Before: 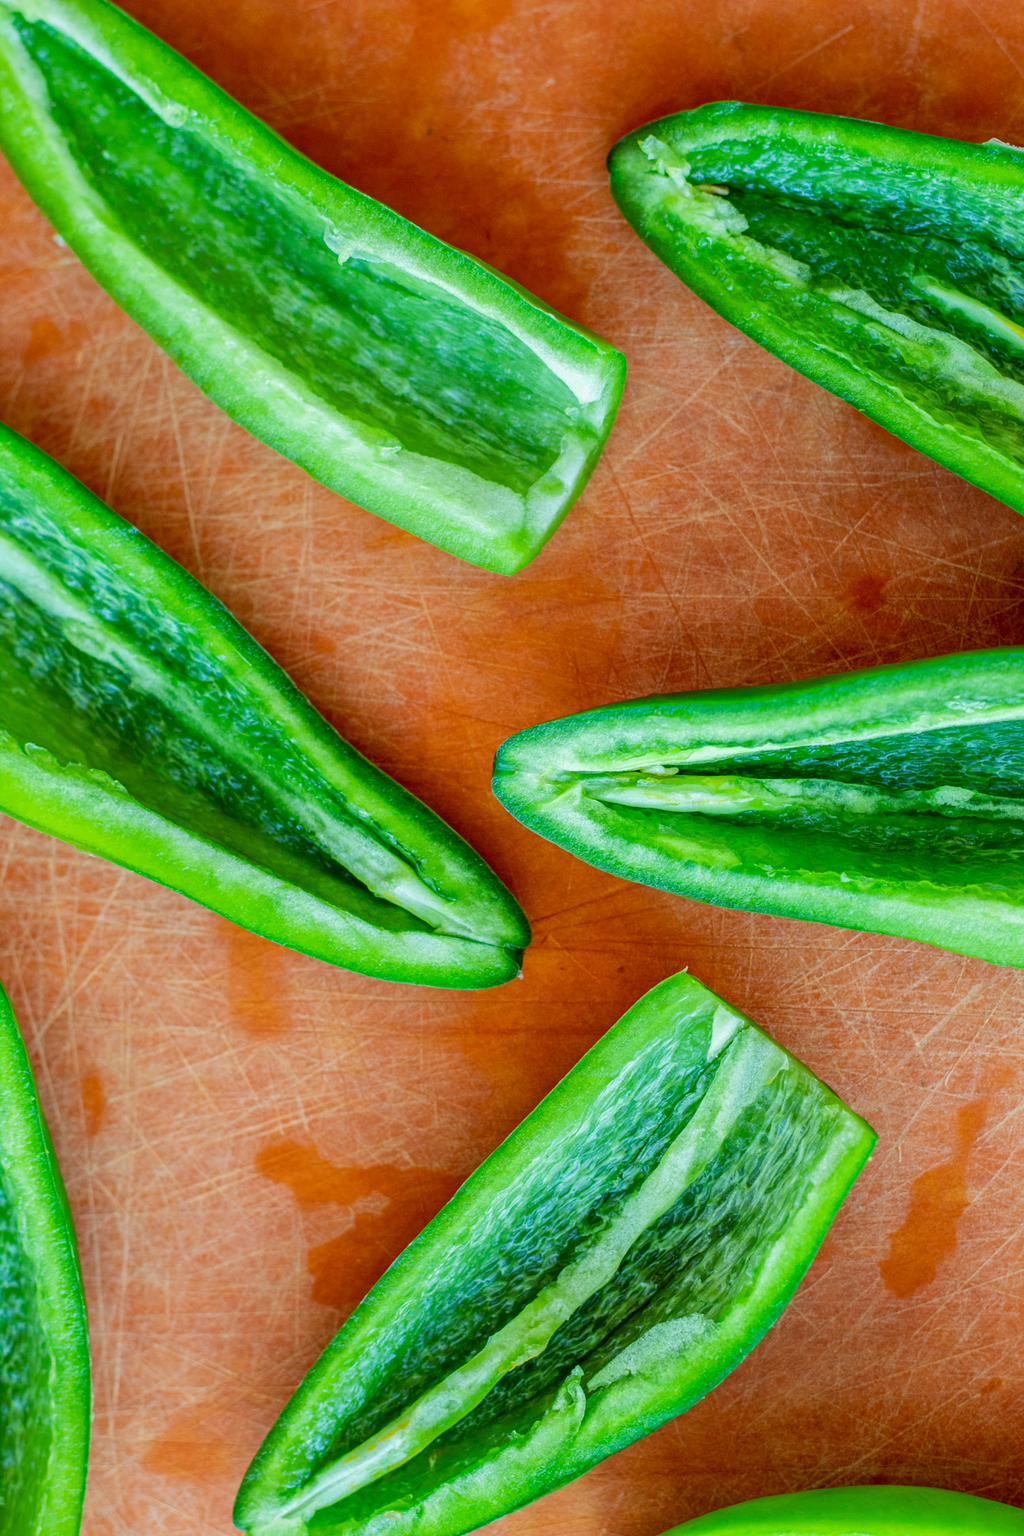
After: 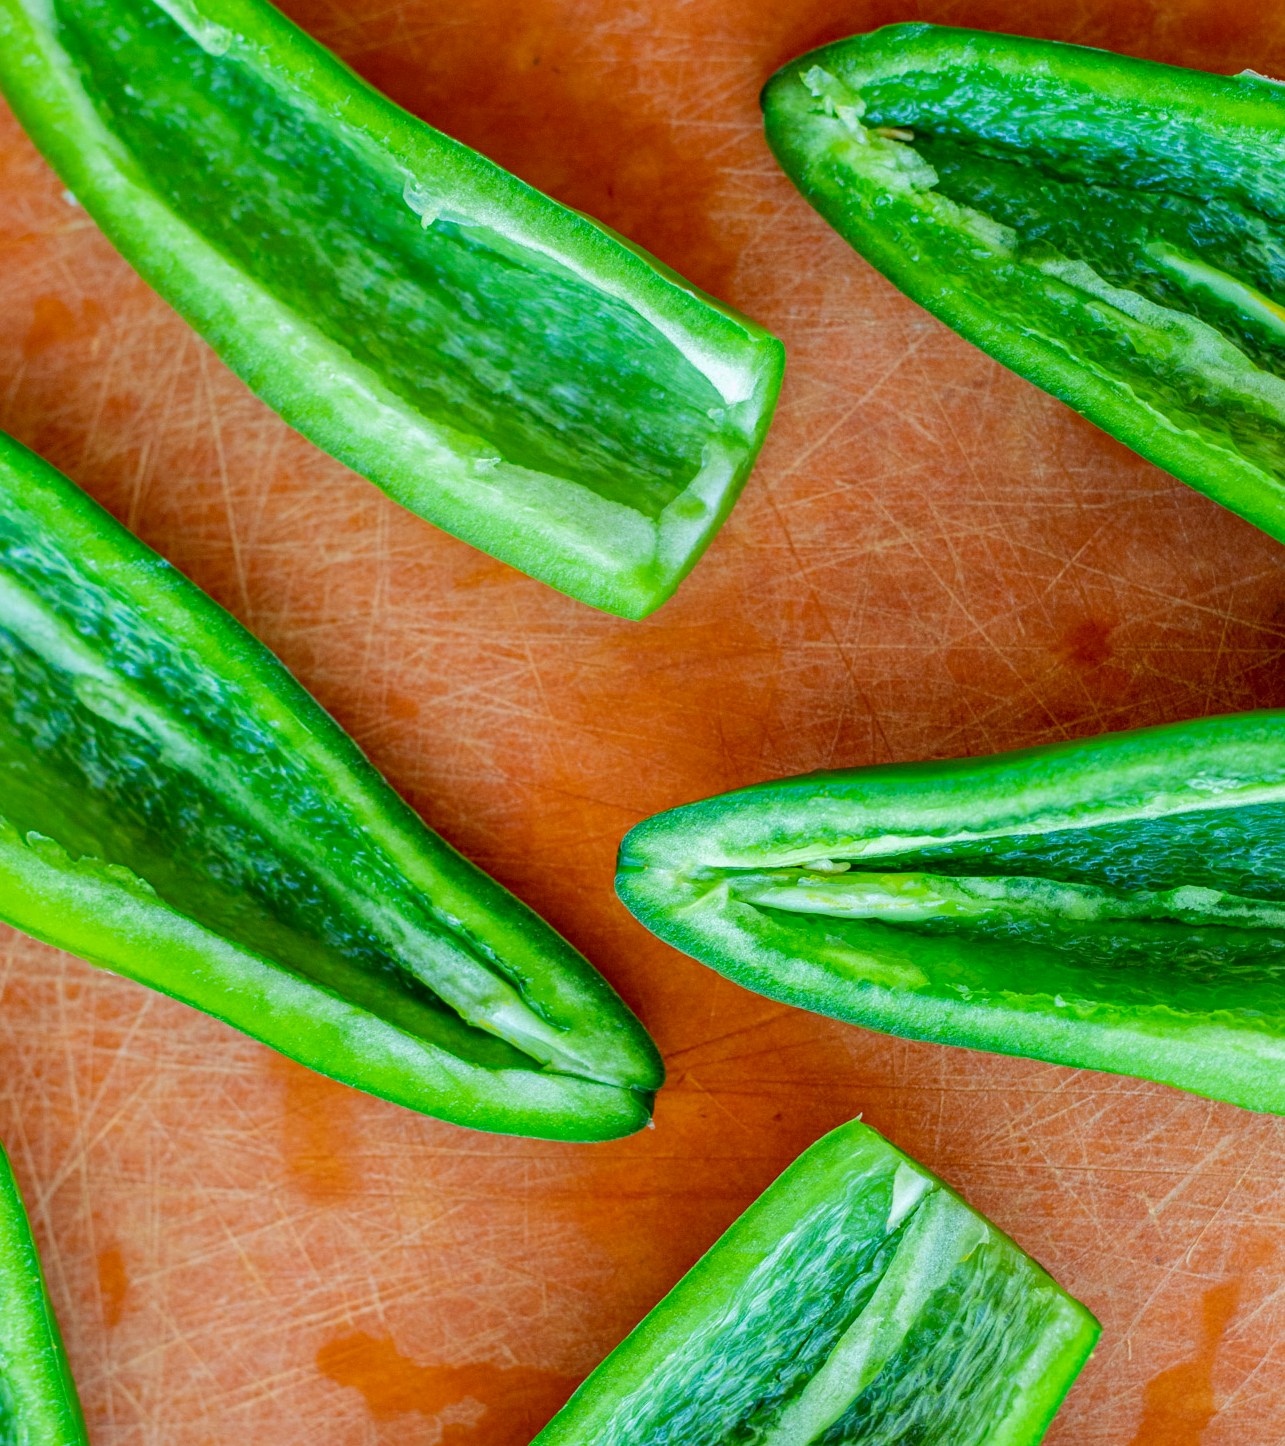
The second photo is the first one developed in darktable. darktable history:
crop: left 0.387%, top 5.469%, bottom 19.809%
haze removal: compatibility mode true, adaptive false
